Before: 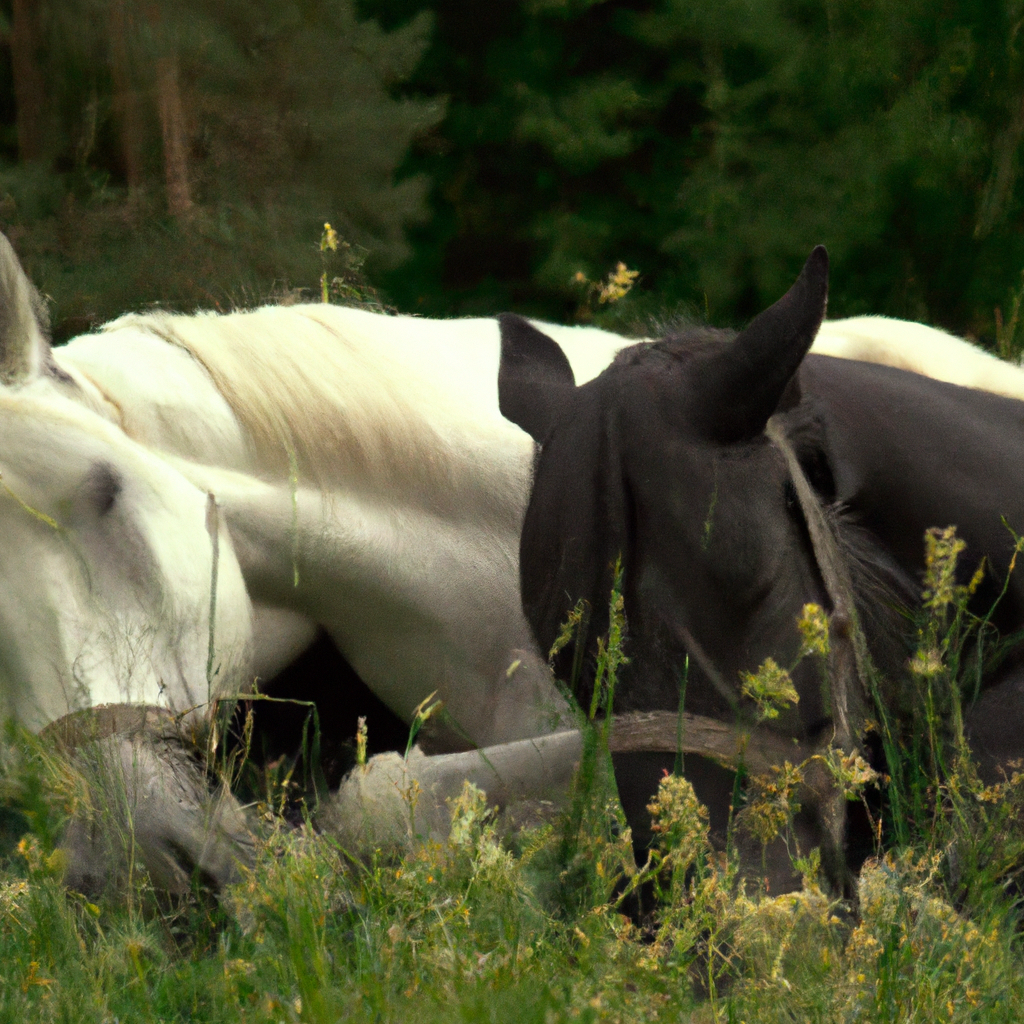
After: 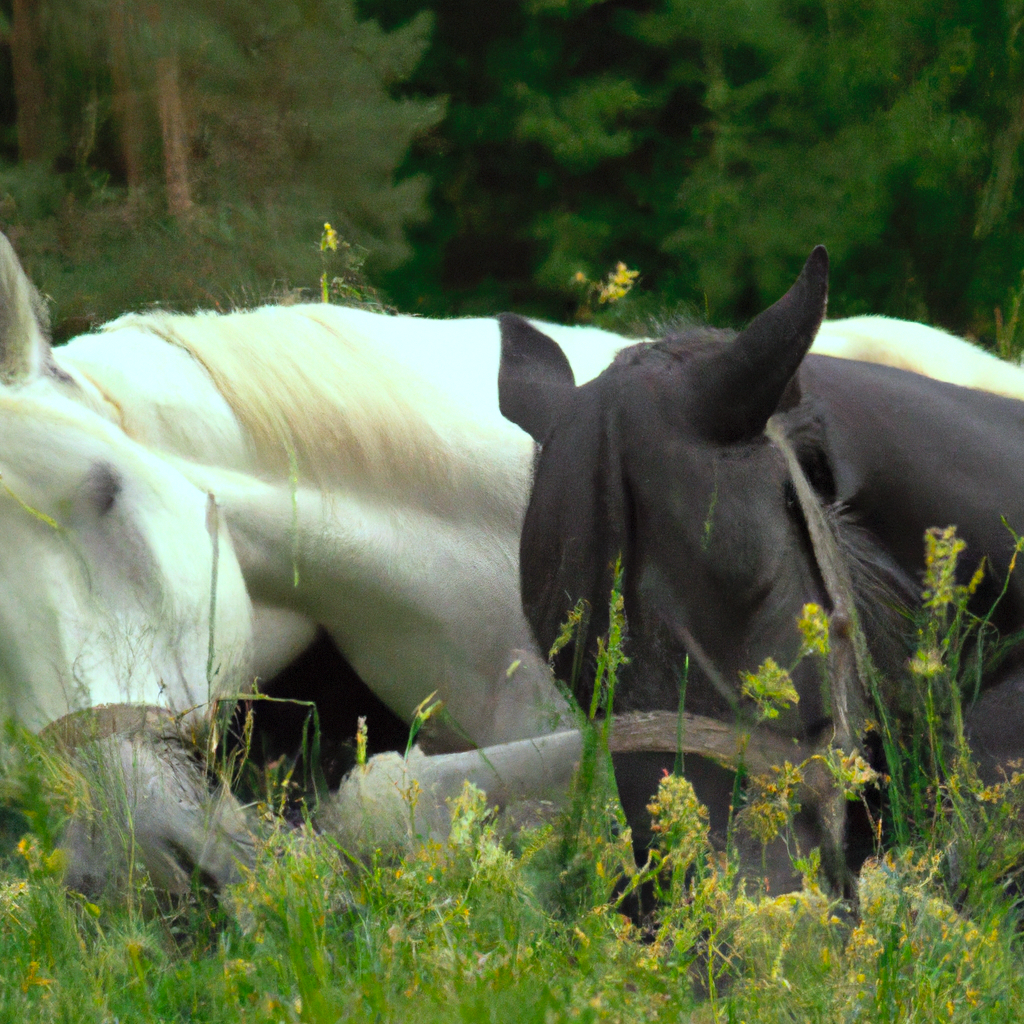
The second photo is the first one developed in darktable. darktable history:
white balance: red 0.924, blue 1.095
contrast brightness saturation: contrast 0.07, brightness 0.18, saturation 0.4
